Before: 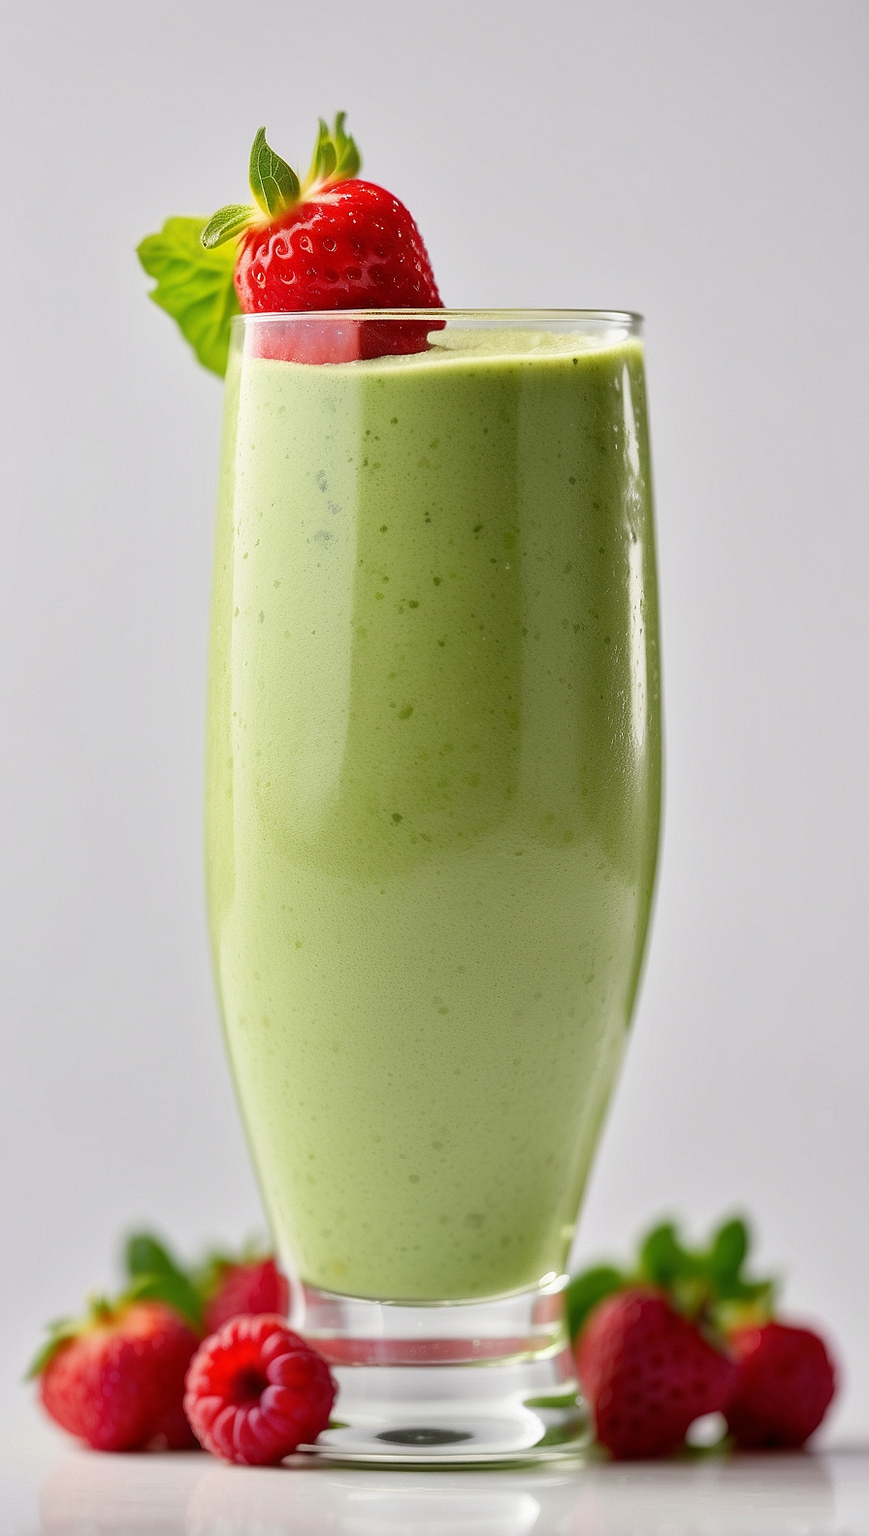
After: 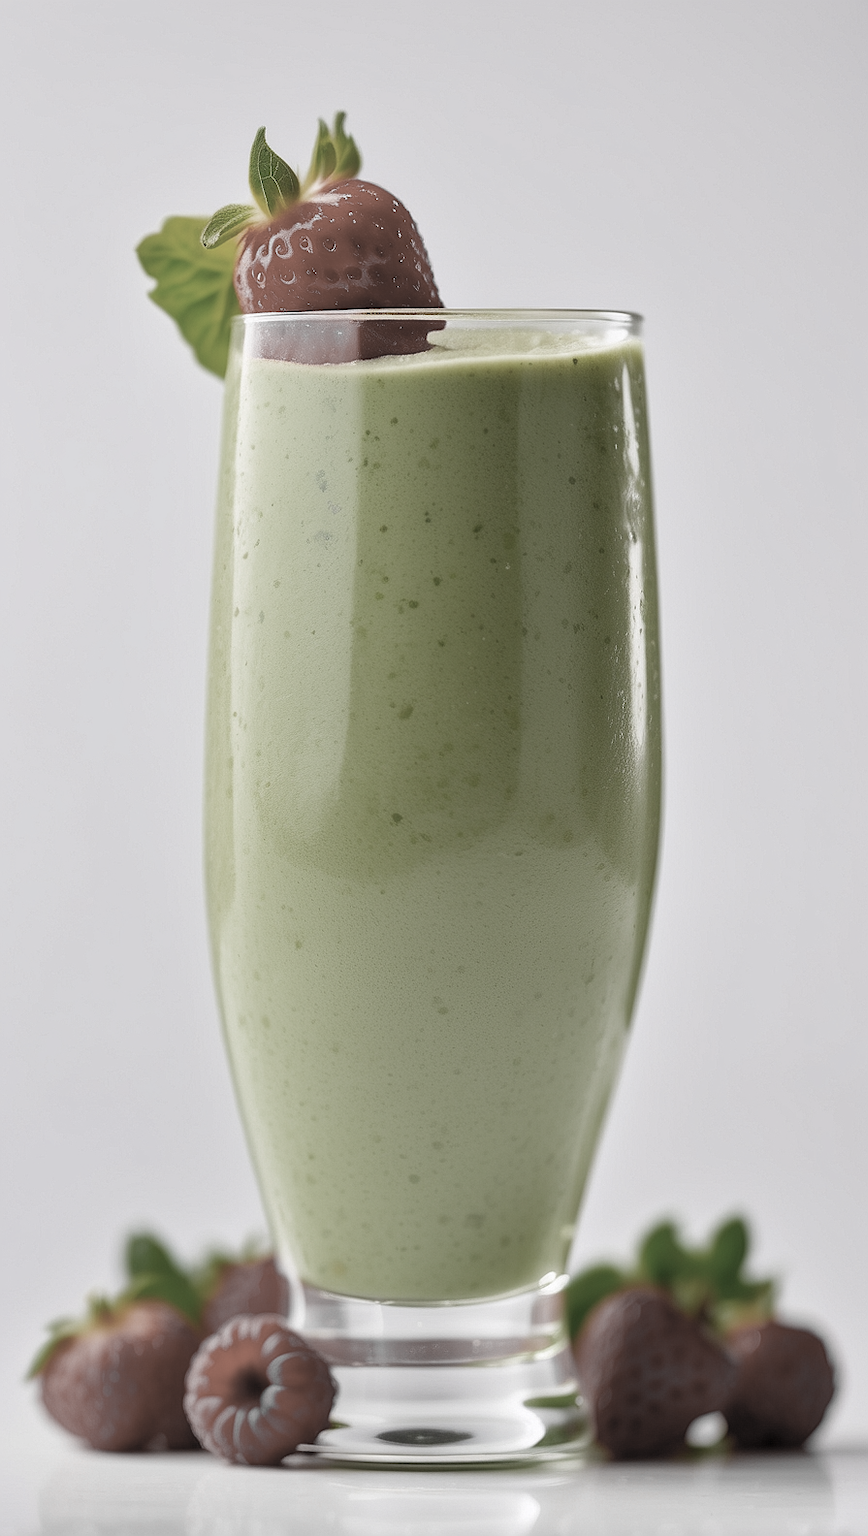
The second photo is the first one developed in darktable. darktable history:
color zones: curves: ch0 [(0, 0.487) (0.241, 0.395) (0.434, 0.373) (0.658, 0.412) (0.838, 0.487)]; ch1 [(0, 0) (0.053, 0.053) (0.211, 0.202) (0.579, 0.259) (0.781, 0.241)]
white balance: red 1.004, blue 1.024
contrast brightness saturation: contrast 0.05, brightness 0.06, saturation 0.01
color balance rgb: on, module defaults
